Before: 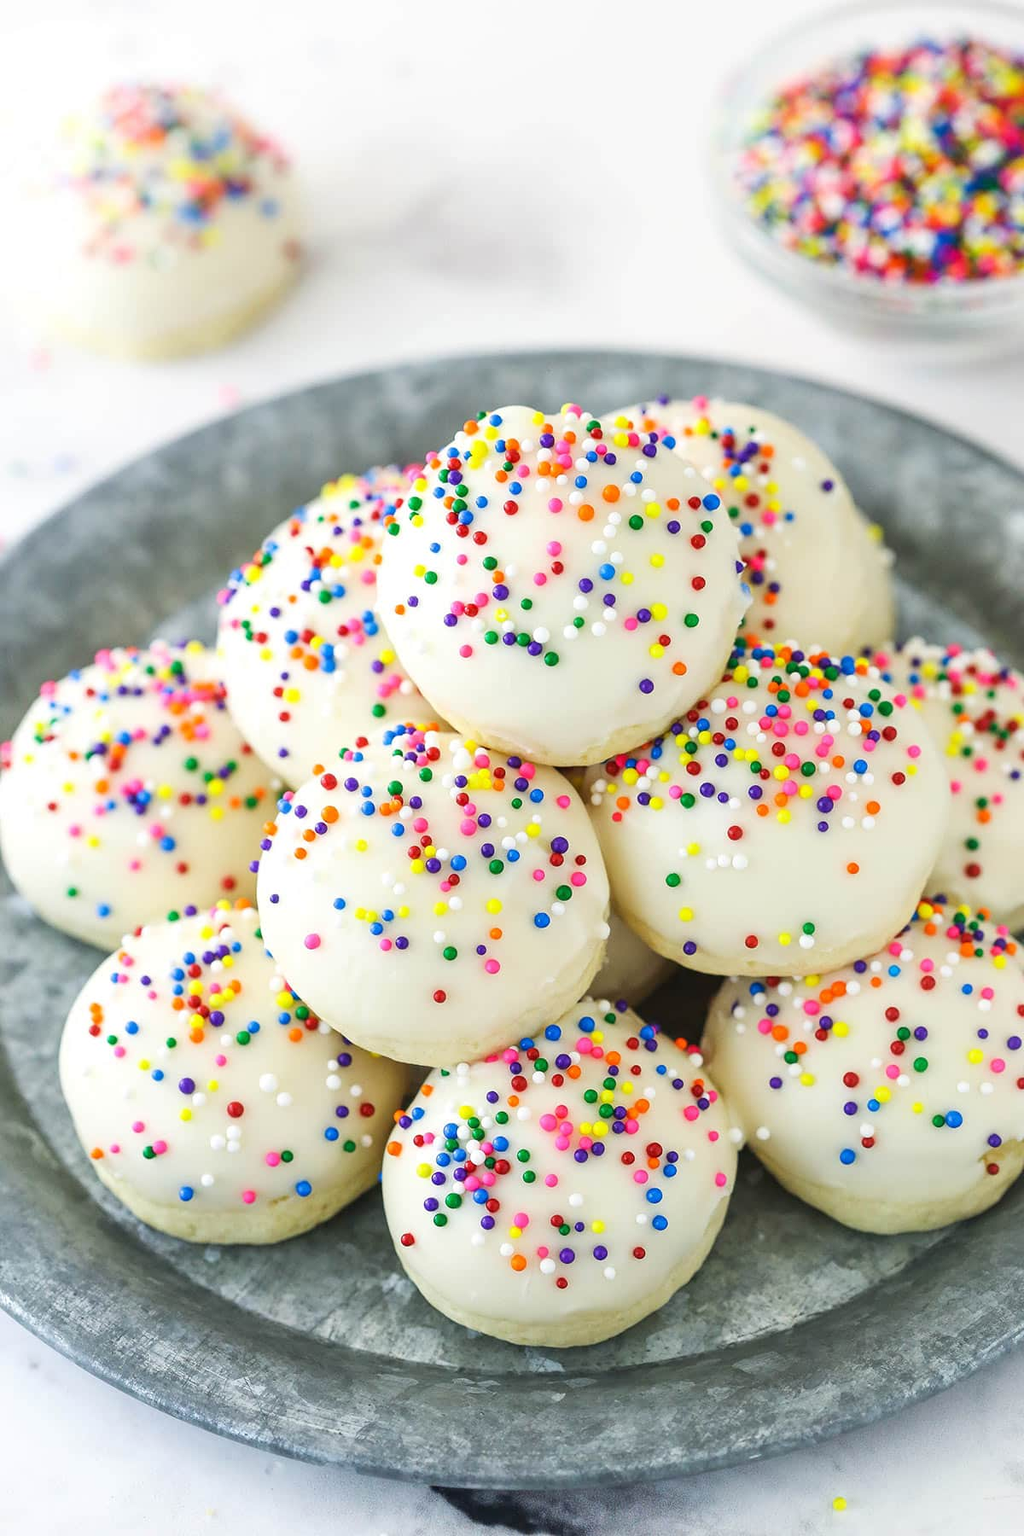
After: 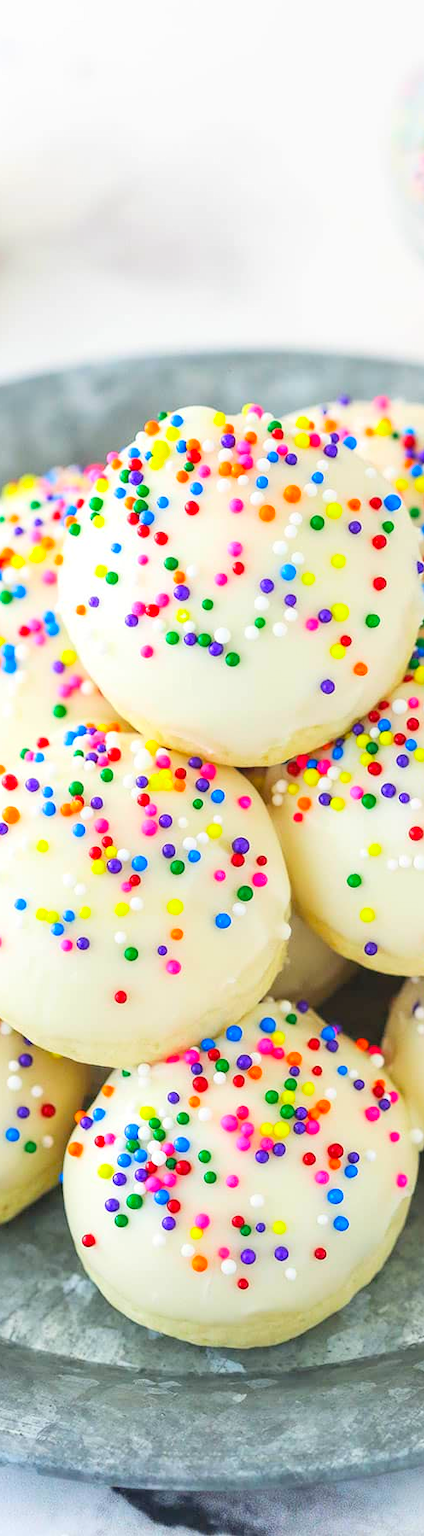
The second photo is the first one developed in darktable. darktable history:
contrast brightness saturation: contrast 0.069, brightness 0.172, saturation 0.406
crop: left 31.178%, right 27.366%
